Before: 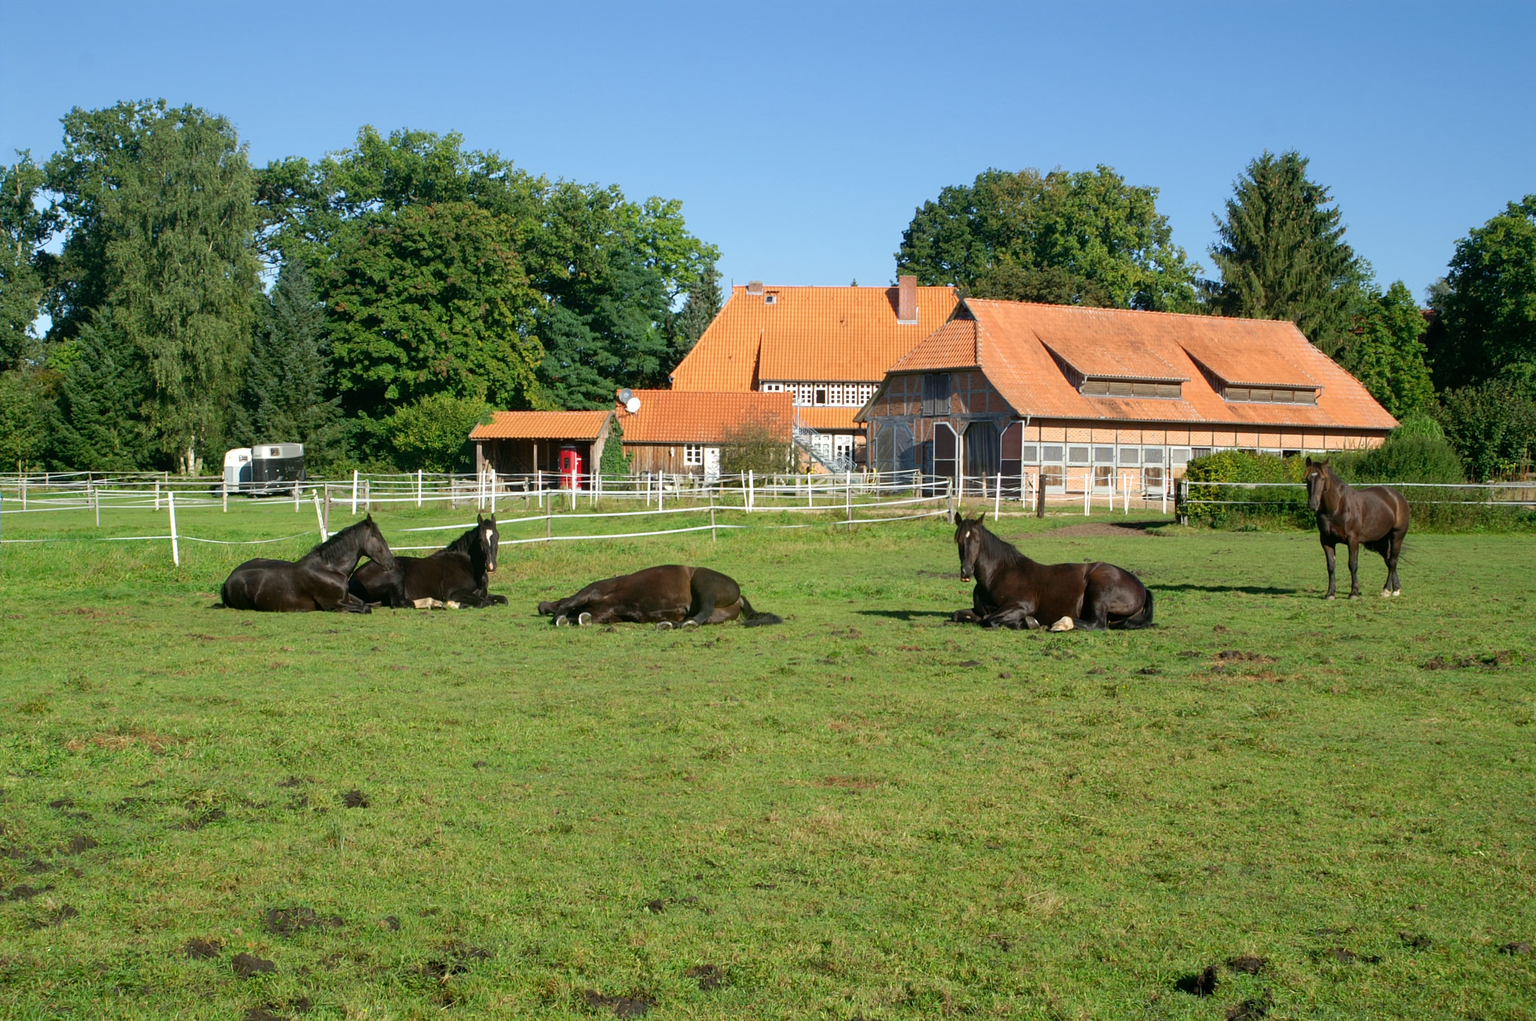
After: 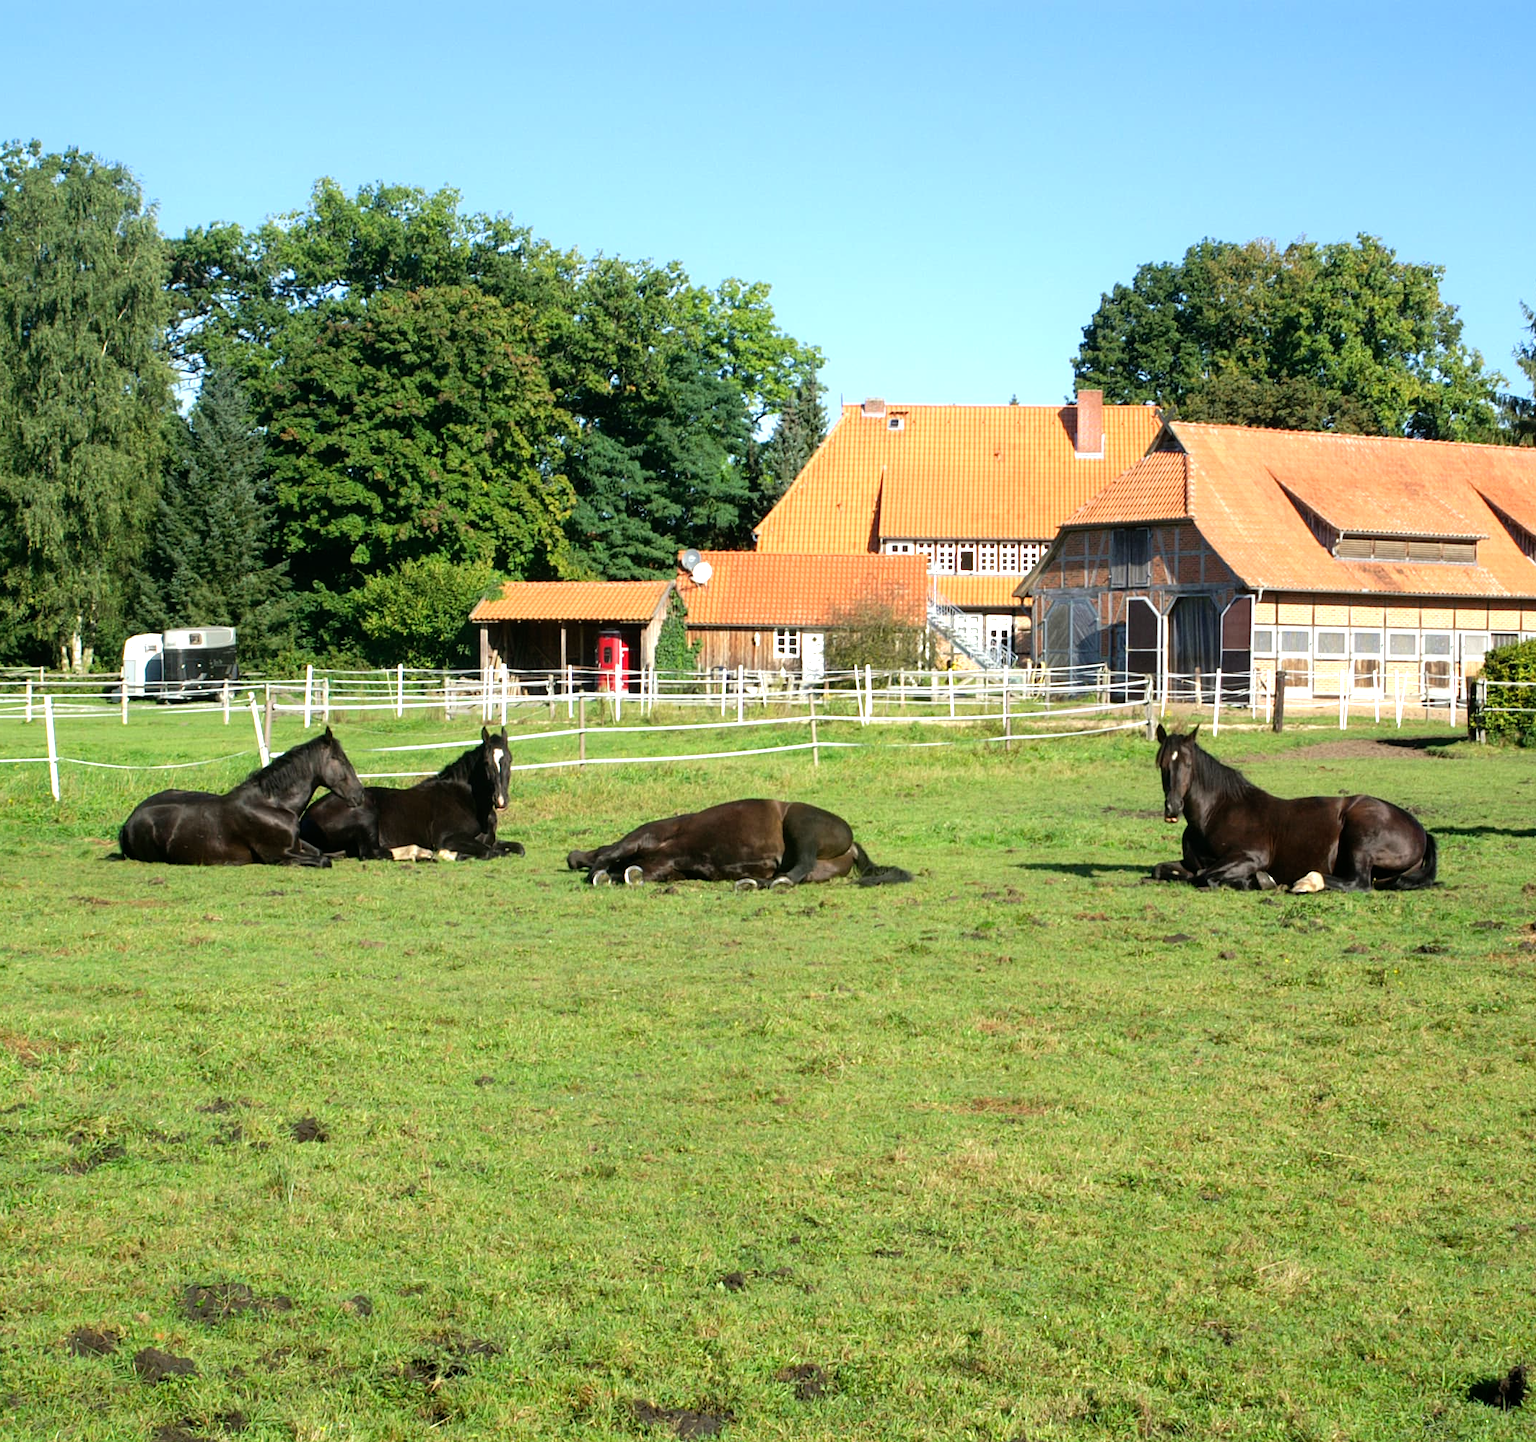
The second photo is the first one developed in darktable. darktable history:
tone equalizer: -8 EV -0.778 EV, -7 EV -0.712 EV, -6 EV -0.599 EV, -5 EV -0.422 EV, -3 EV 0.387 EV, -2 EV 0.6 EV, -1 EV 0.692 EV, +0 EV 0.739 EV, mask exposure compensation -0.509 EV
crop and rotate: left 8.928%, right 20.301%
exposure: exposure 0.021 EV, compensate highlight preservation false
